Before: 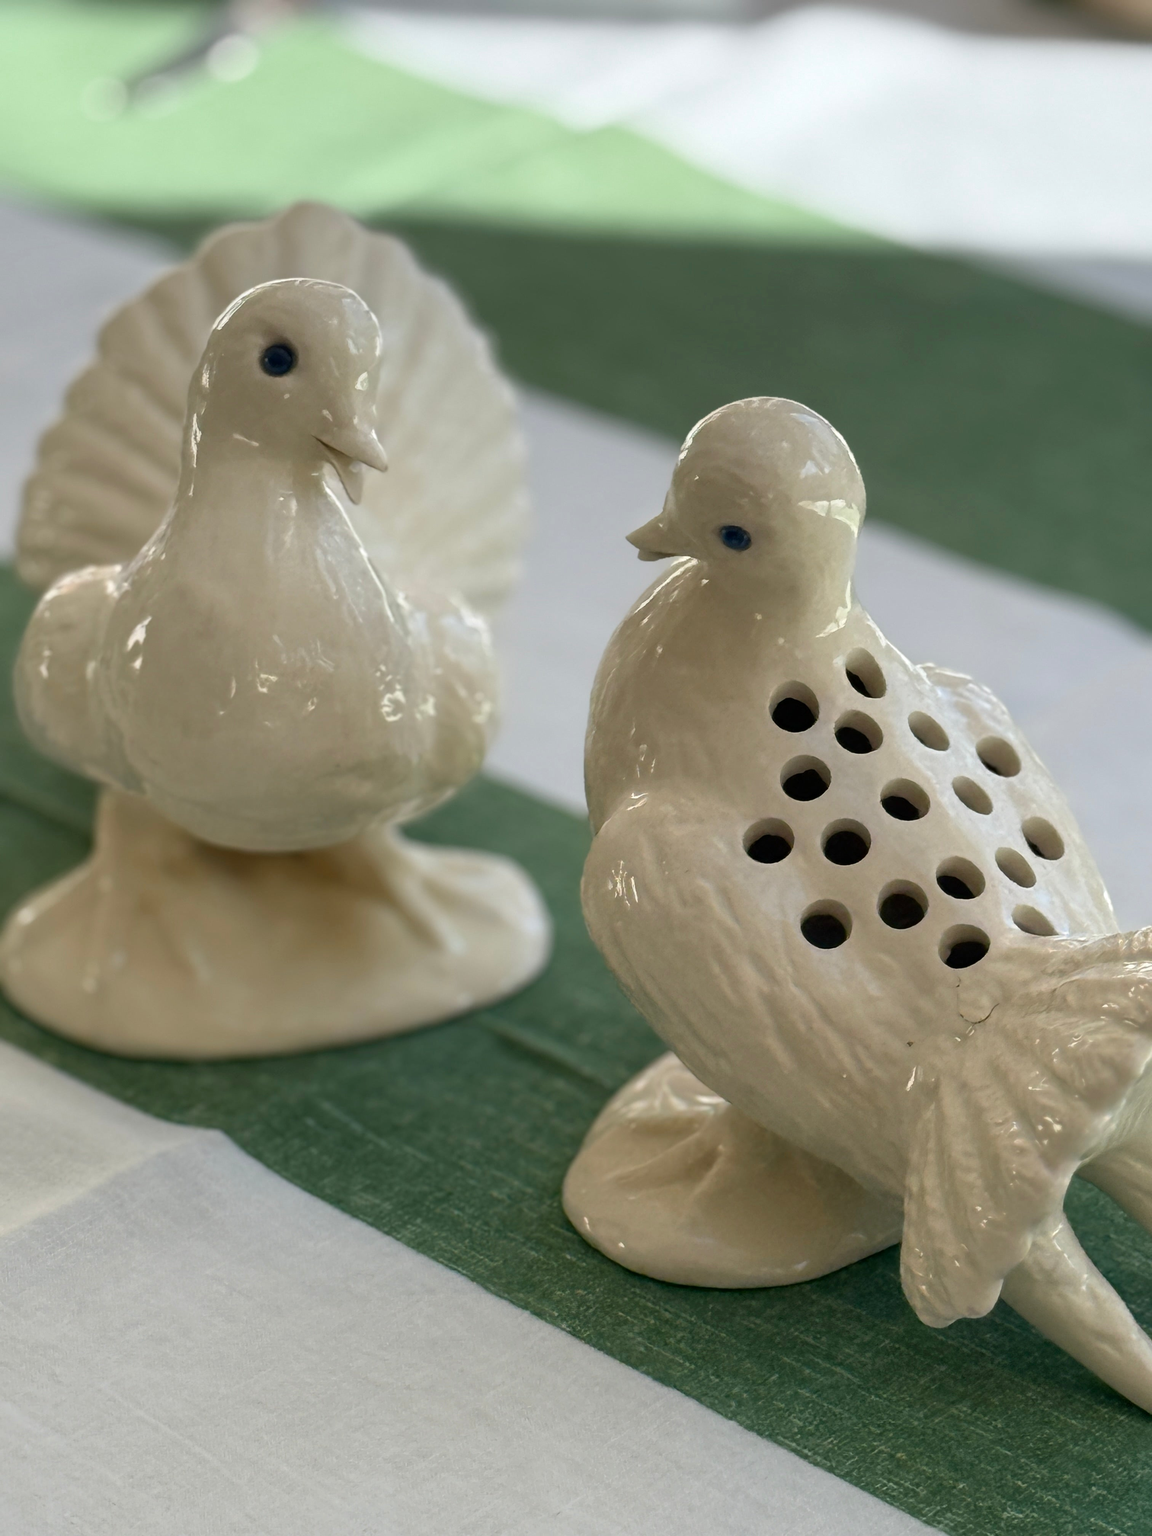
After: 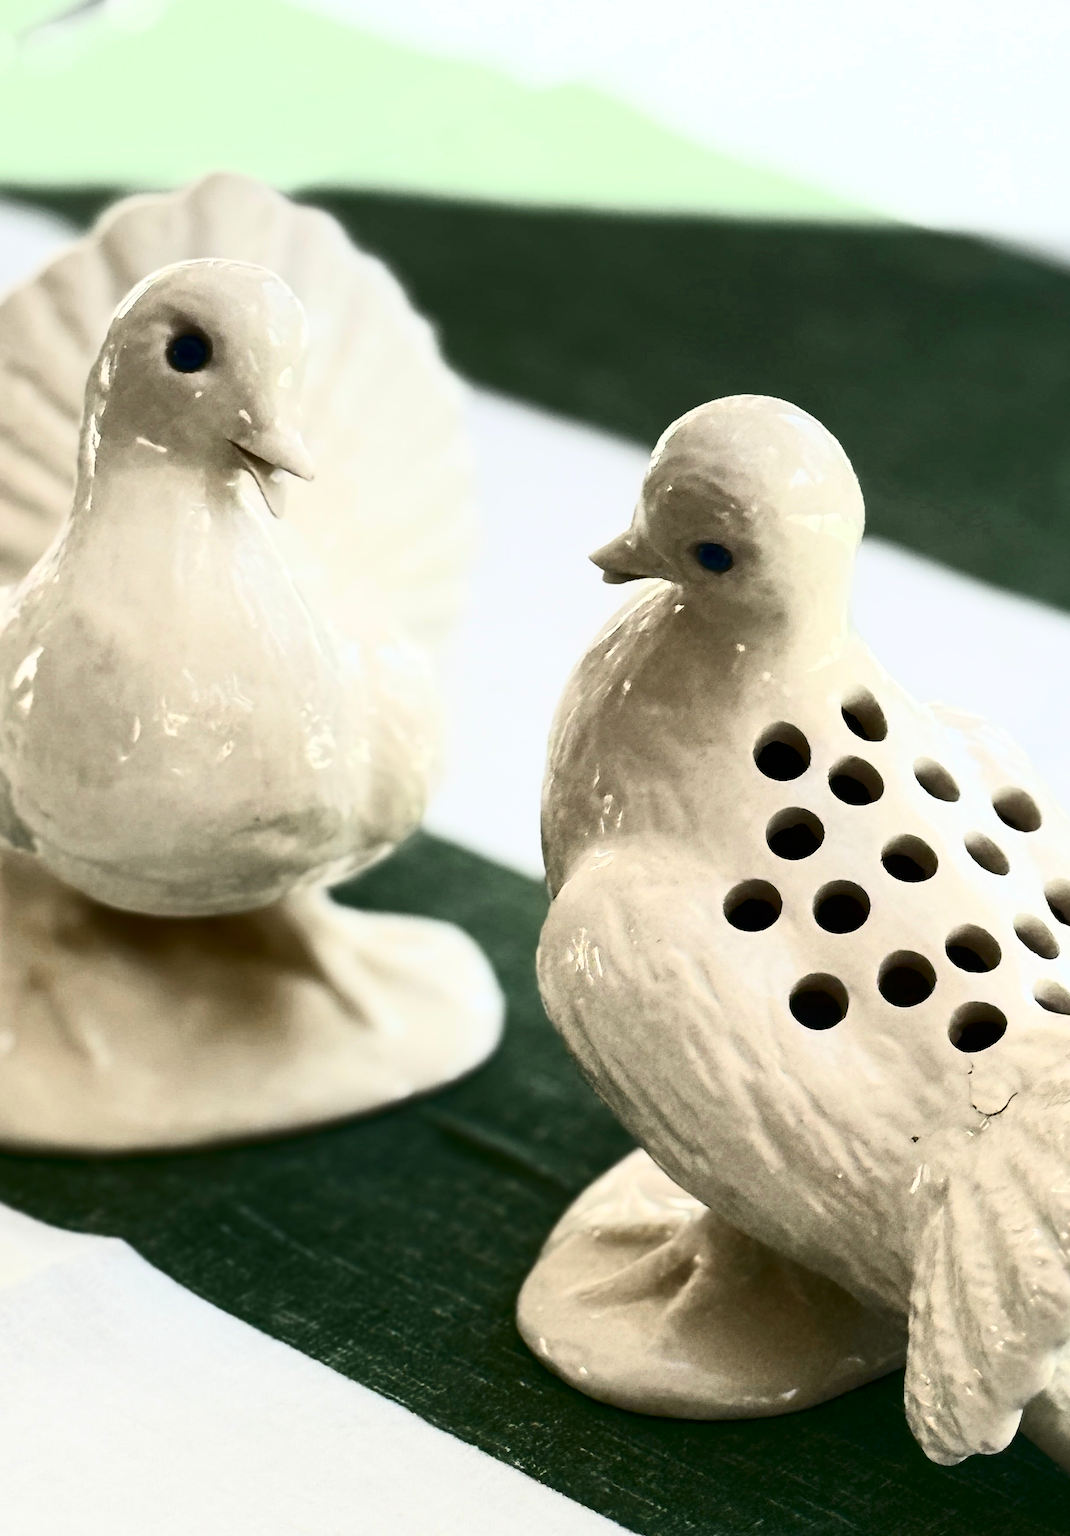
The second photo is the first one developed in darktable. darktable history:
crop: left 9.929%, top 3.475%, right 9.188%, bottom 9.529%
contrast brightness saturation: contrast 0.93, brightness 0.2
